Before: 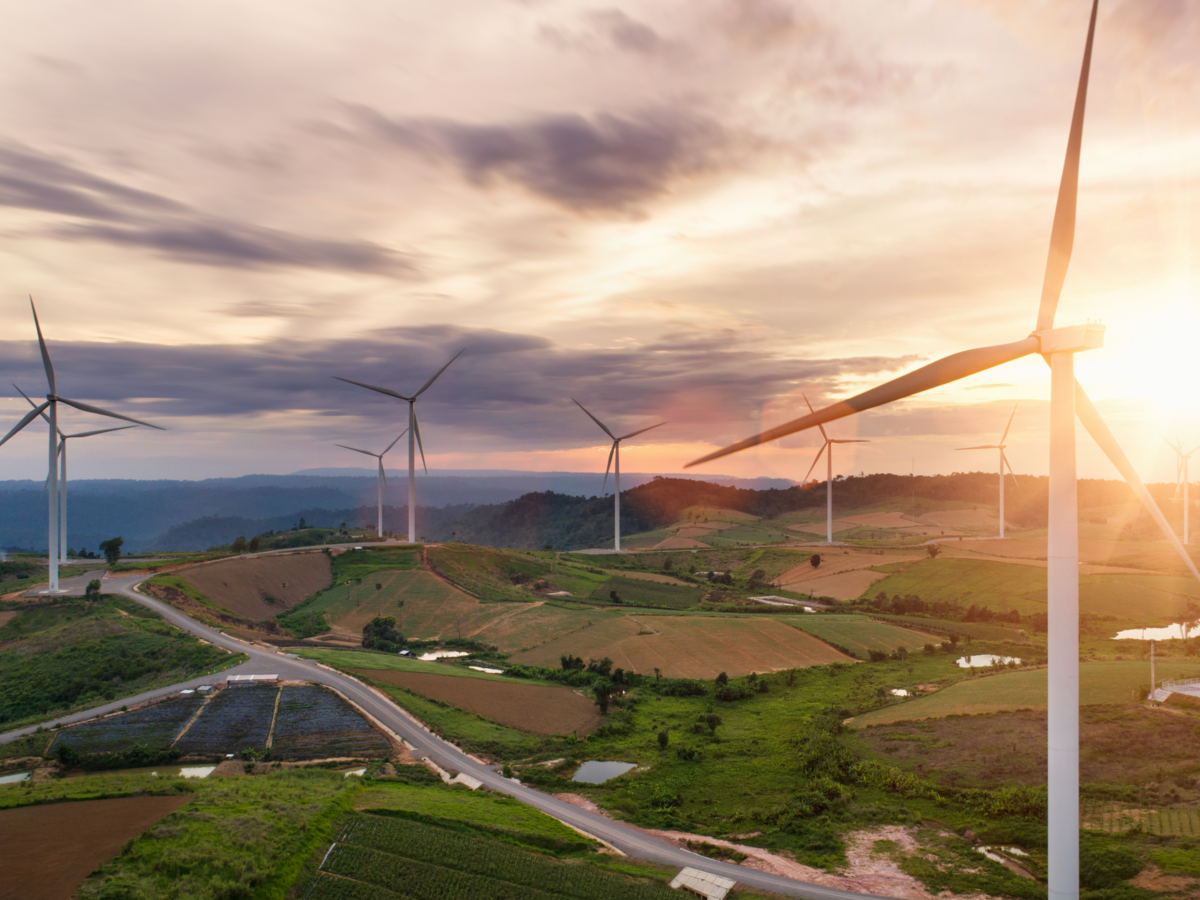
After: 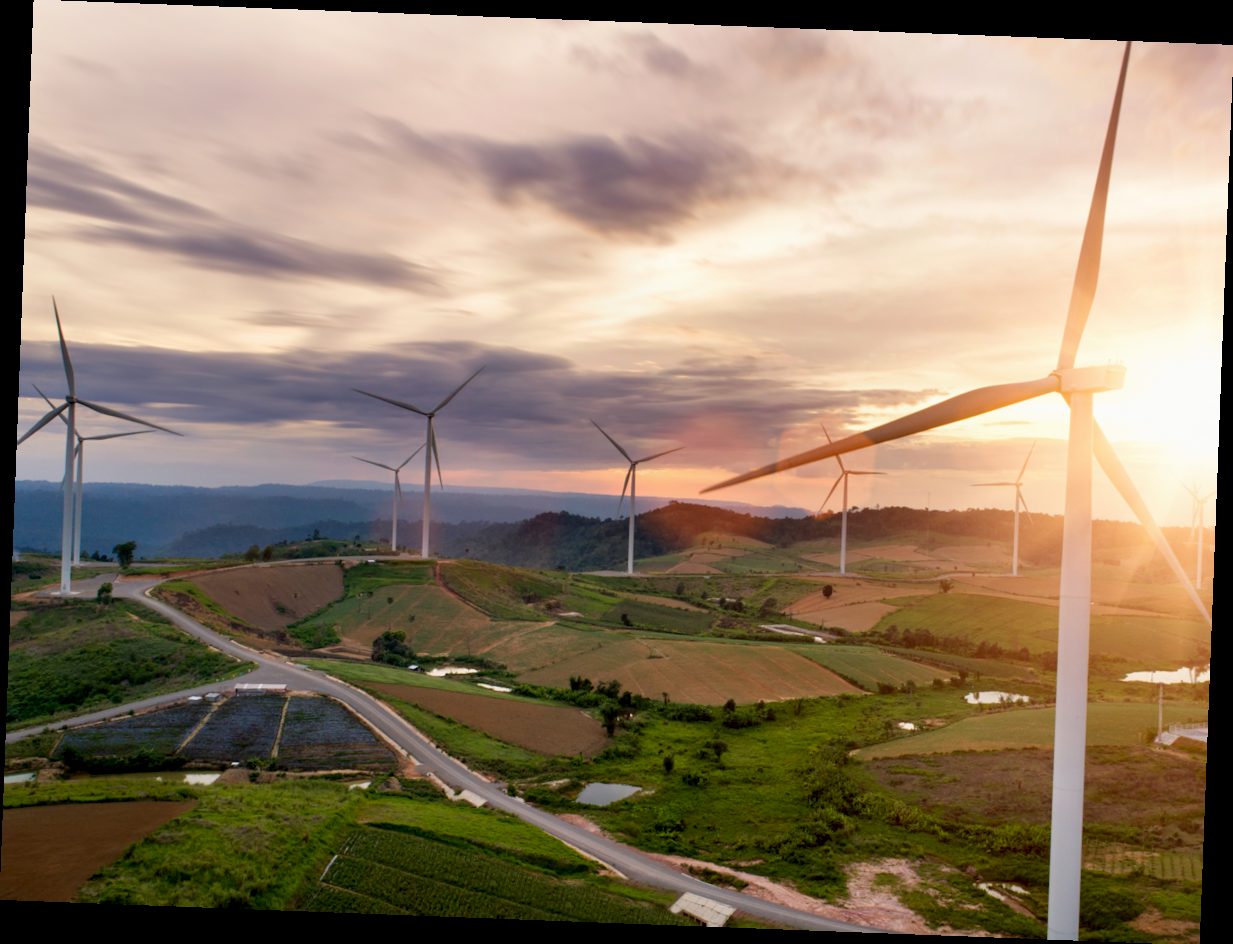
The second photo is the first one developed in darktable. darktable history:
rotate and perspective: rotation 2.17°, automatic cropping off
exposure: black level correction 0.009, compensate highlight preservation false
